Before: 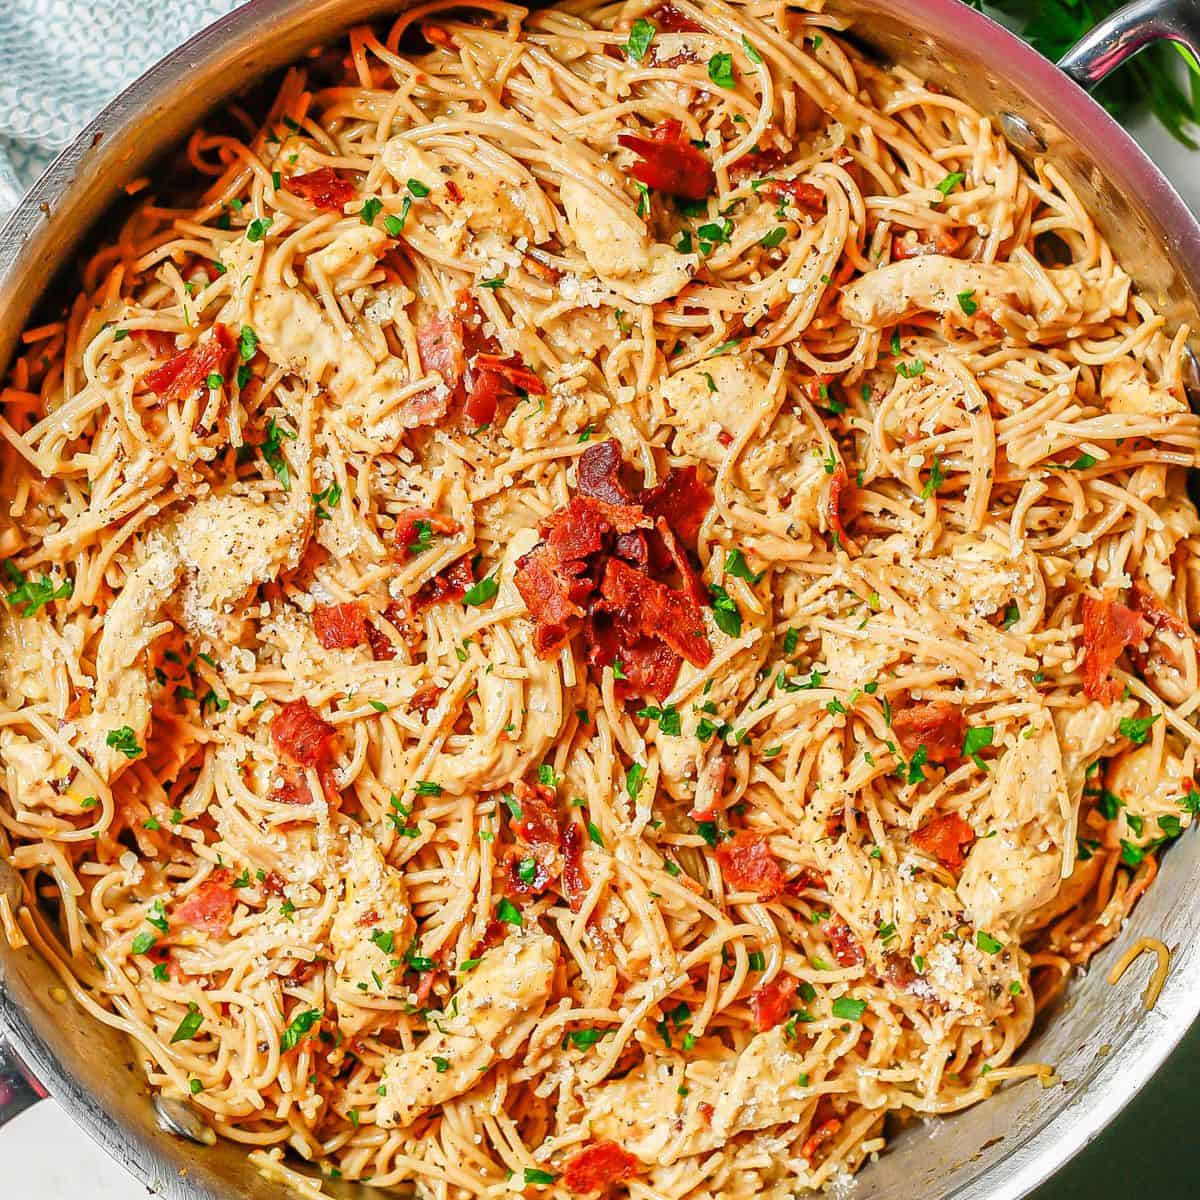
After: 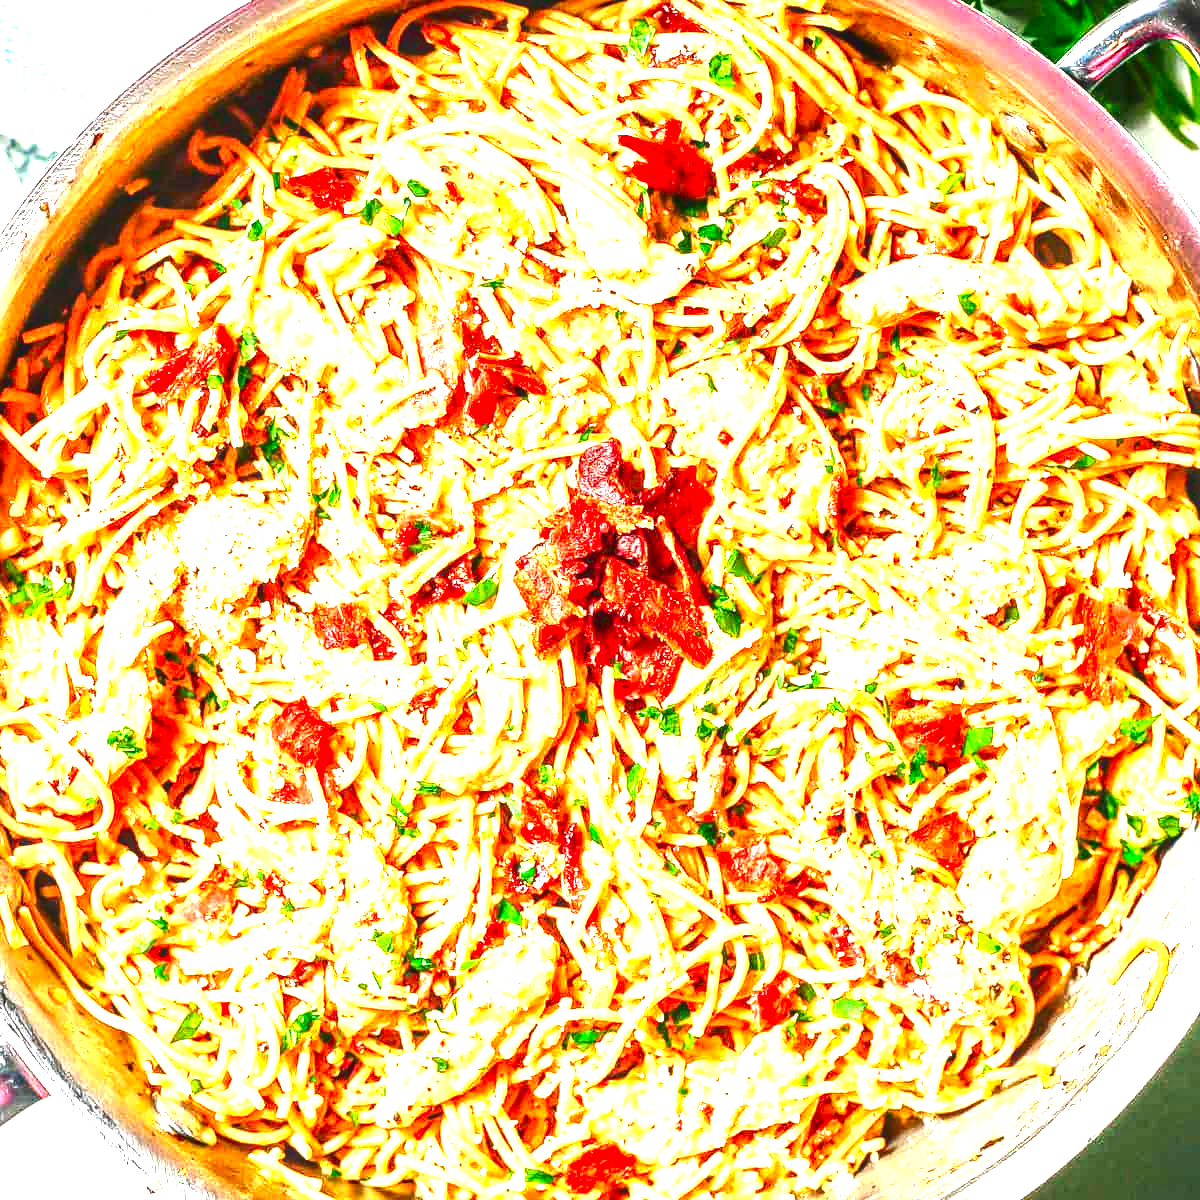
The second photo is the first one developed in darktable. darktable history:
contrast brightness saturation: contrast 0.126, brightness -0.225, saturation 0.141
local contrast: on, module defaults
exposure: black level correction 0, exposure 1.878 EV, compensate highlight preservation false
